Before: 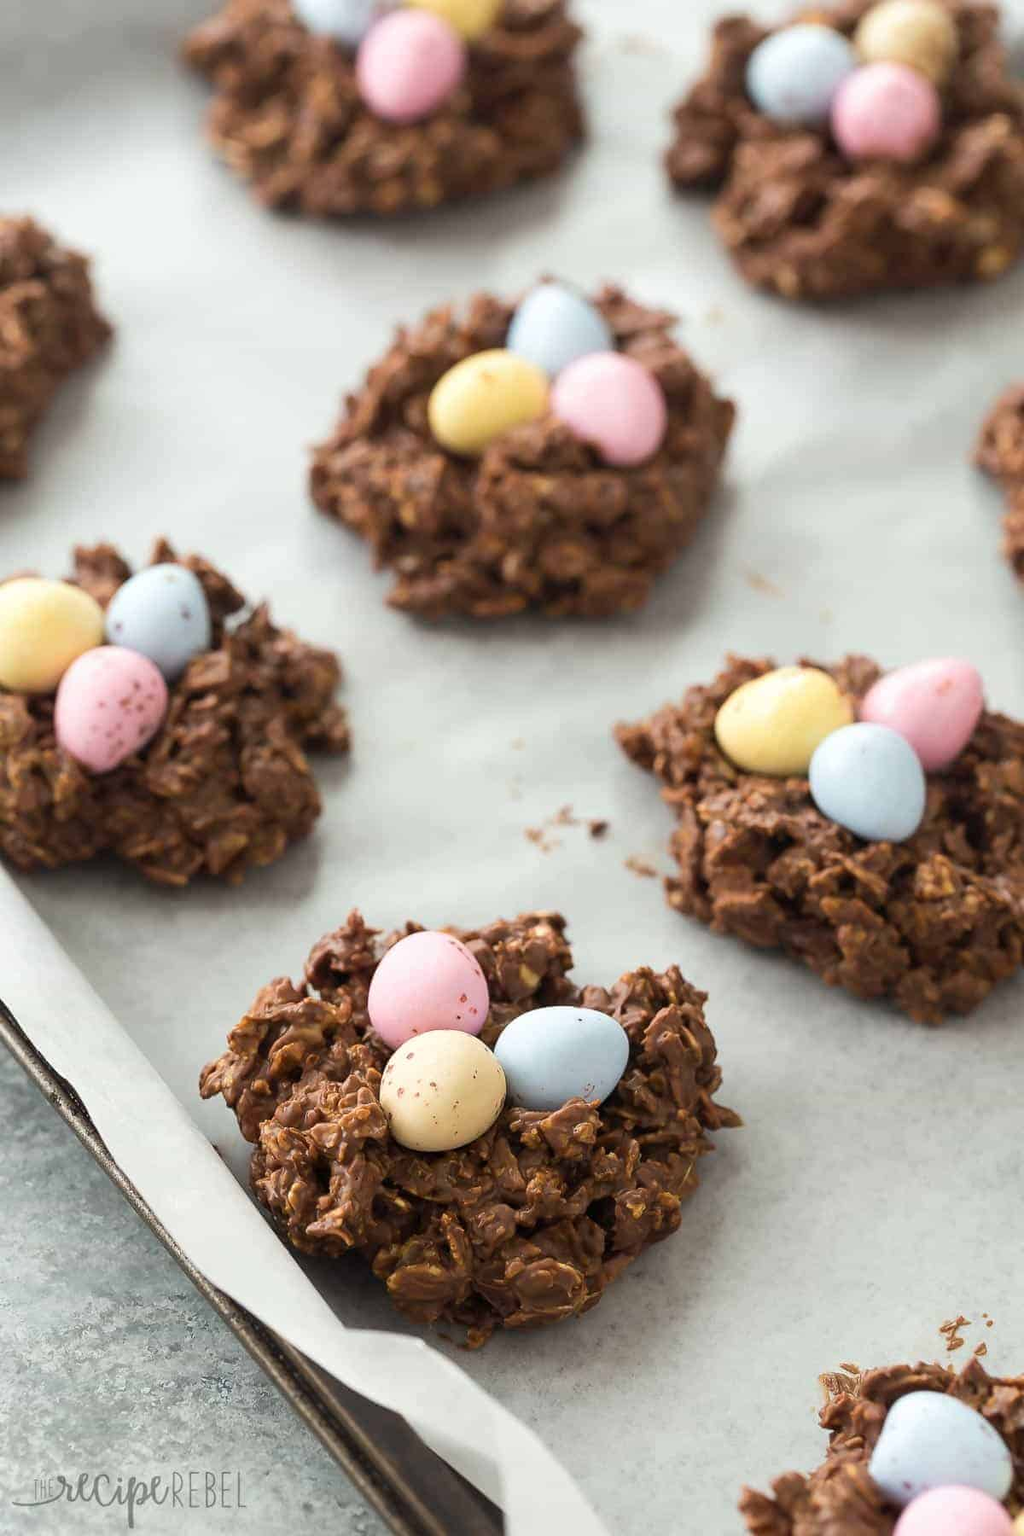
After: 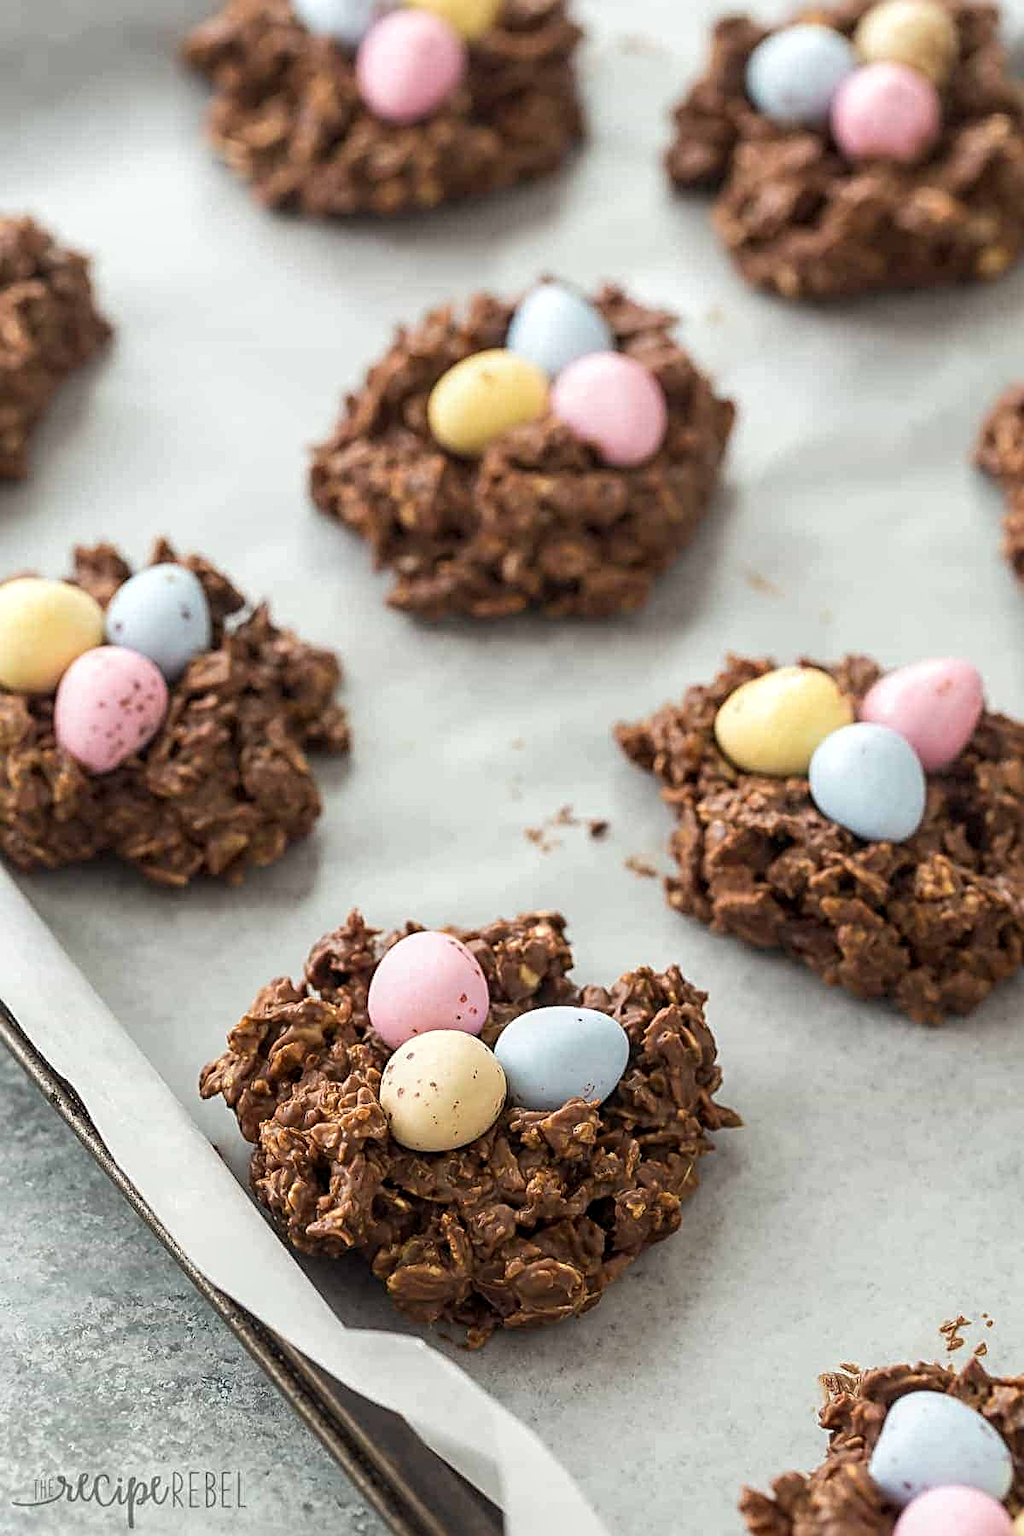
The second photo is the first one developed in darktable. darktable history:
sharpen: radius 3.126
local contrast: on, module defaults
